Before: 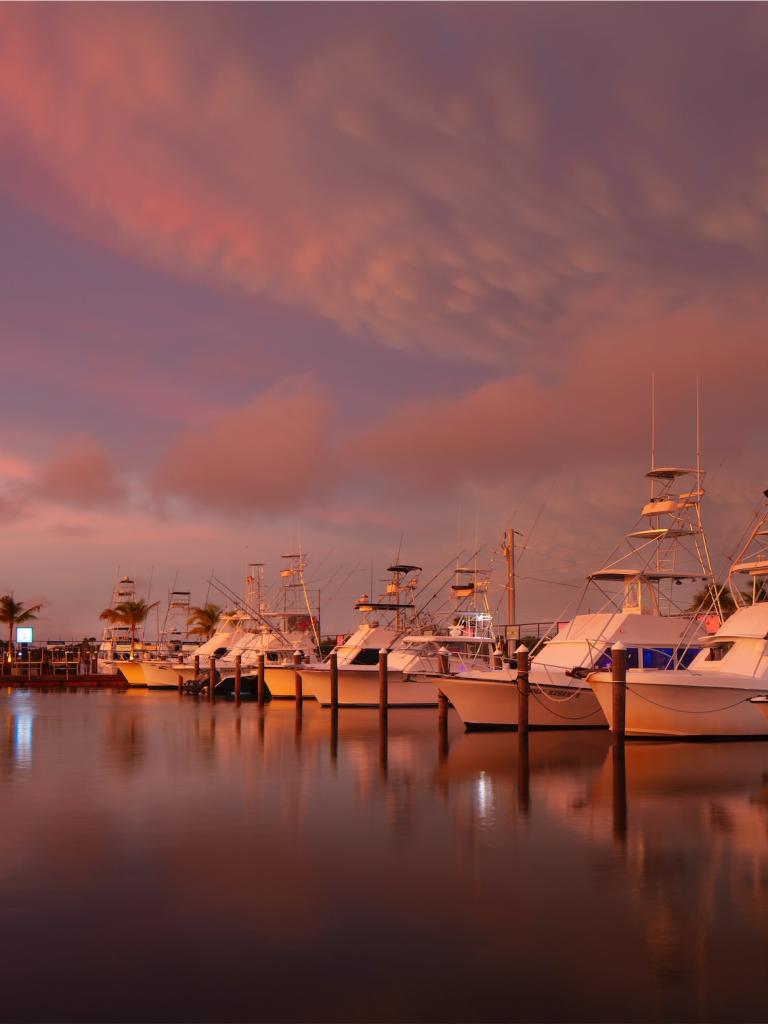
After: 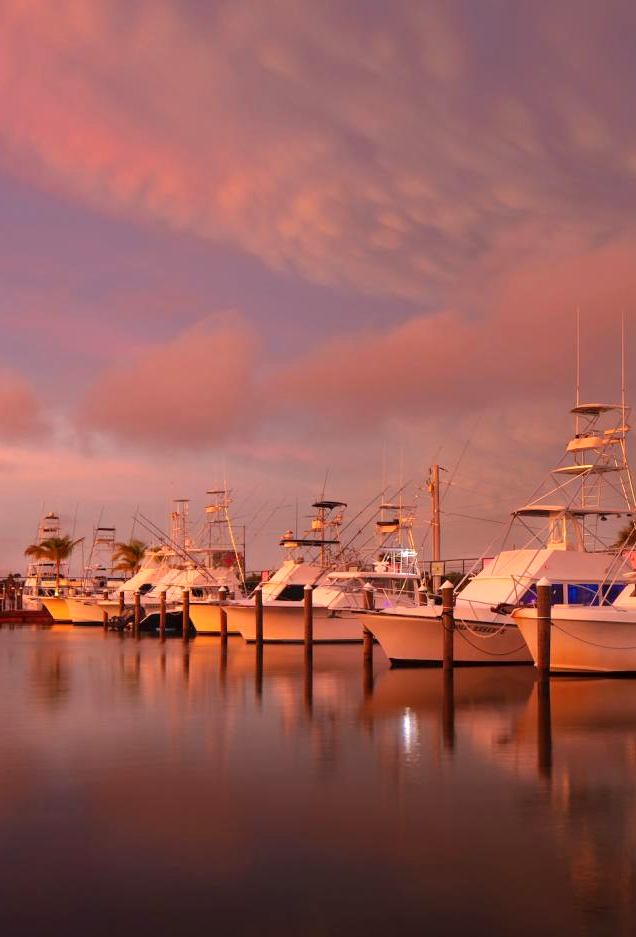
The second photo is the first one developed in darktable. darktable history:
crop: left 9.807%, top 6.259%, right 7.334%, bottom 2.177%
exposure: black level correction 0.001, exposure 0.5 EV, compensate exposure bias true, compensate highlight preservation false
